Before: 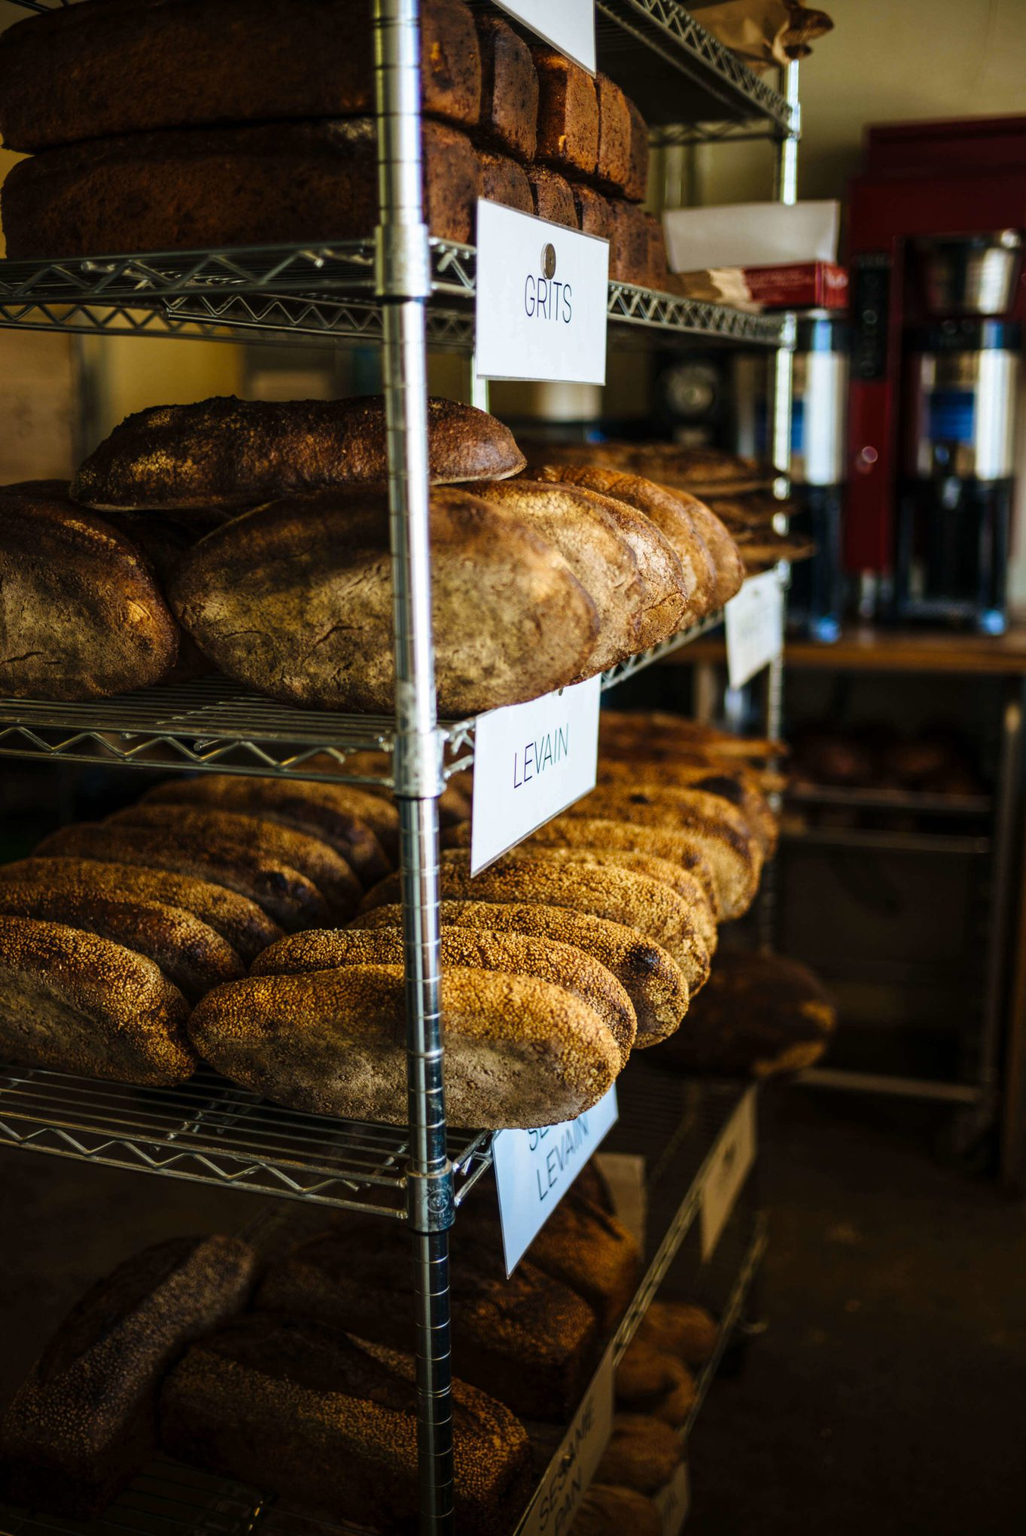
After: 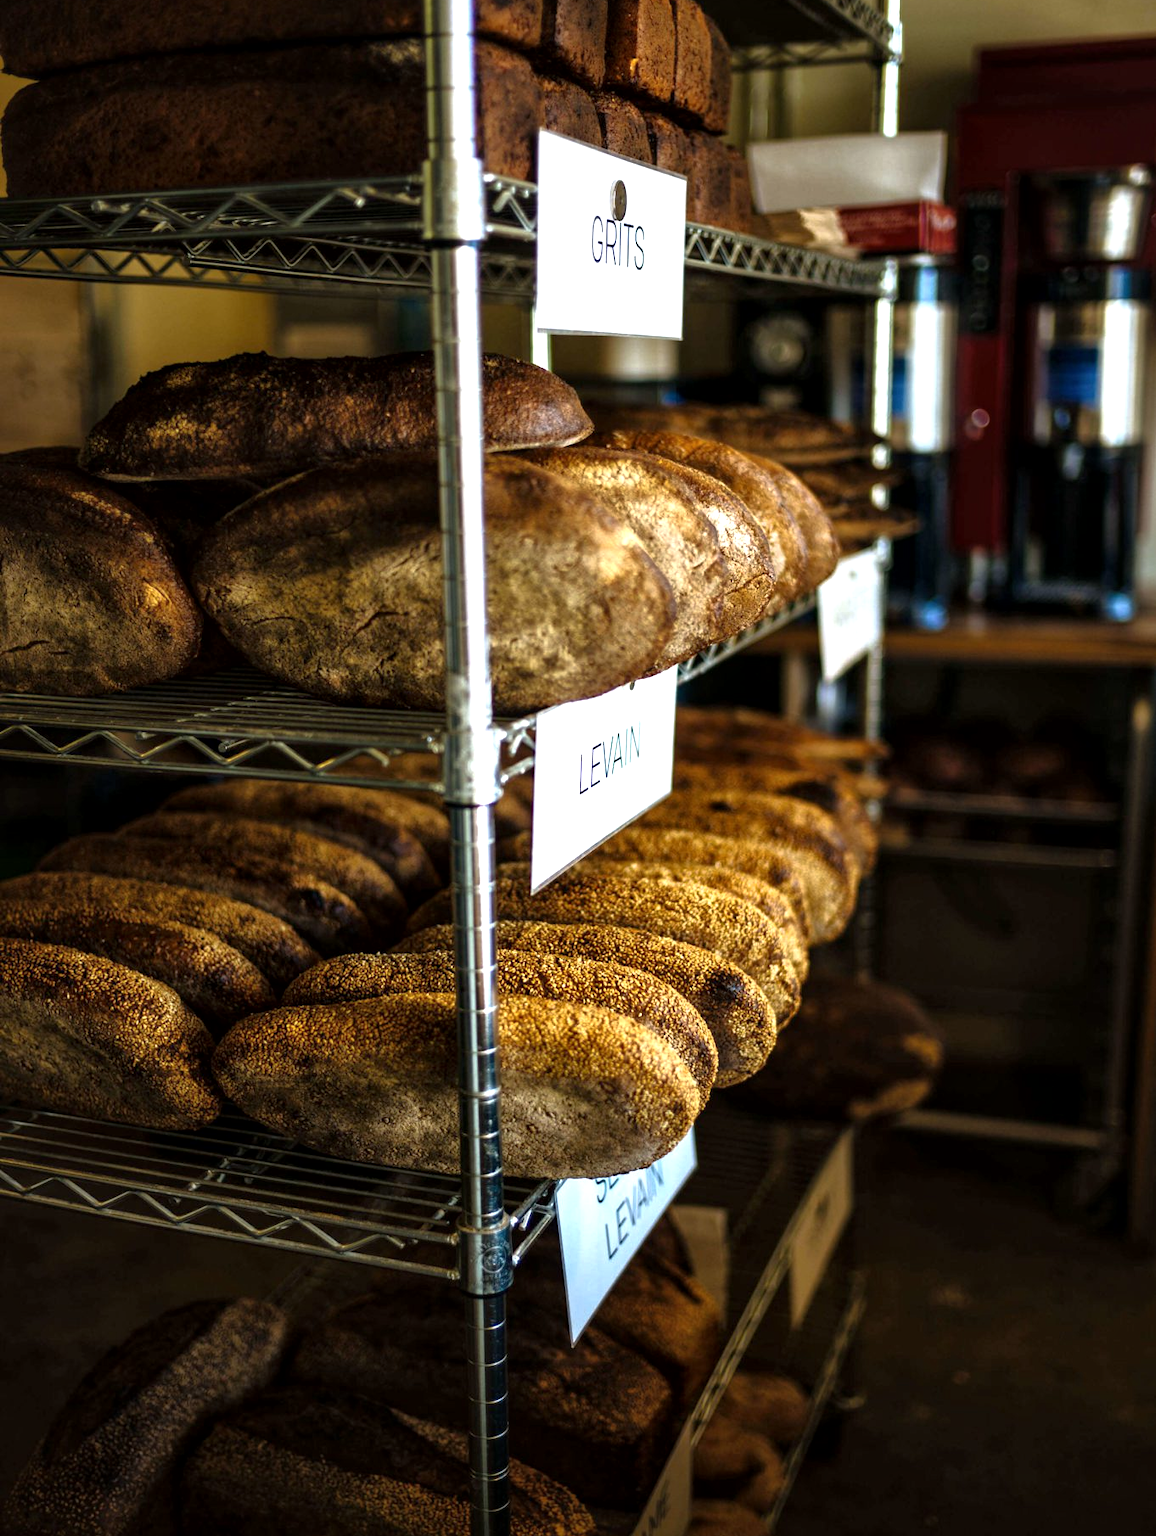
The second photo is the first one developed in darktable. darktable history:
local contrast: mode bilateral grid, contrast 20, coarseness 50, detail 130%, midtone range 0.2
crop and rotate: top 5.471%, bottom 5.768%
tone equalizer: -8 EV 0 EV, -7 EV -0.001 EV, -6 EV 0.004 EV, -5 EV -0.027 EV, -4 EV -0.127 EV, -3 EV -0.145 EV, -2 EV 0.218 EV, -1 EV 0.703 EV, +0 EV 0.488 EV, edges refinement/feathering 500, mask exposure compensation -1.57 EV, preserve details no
